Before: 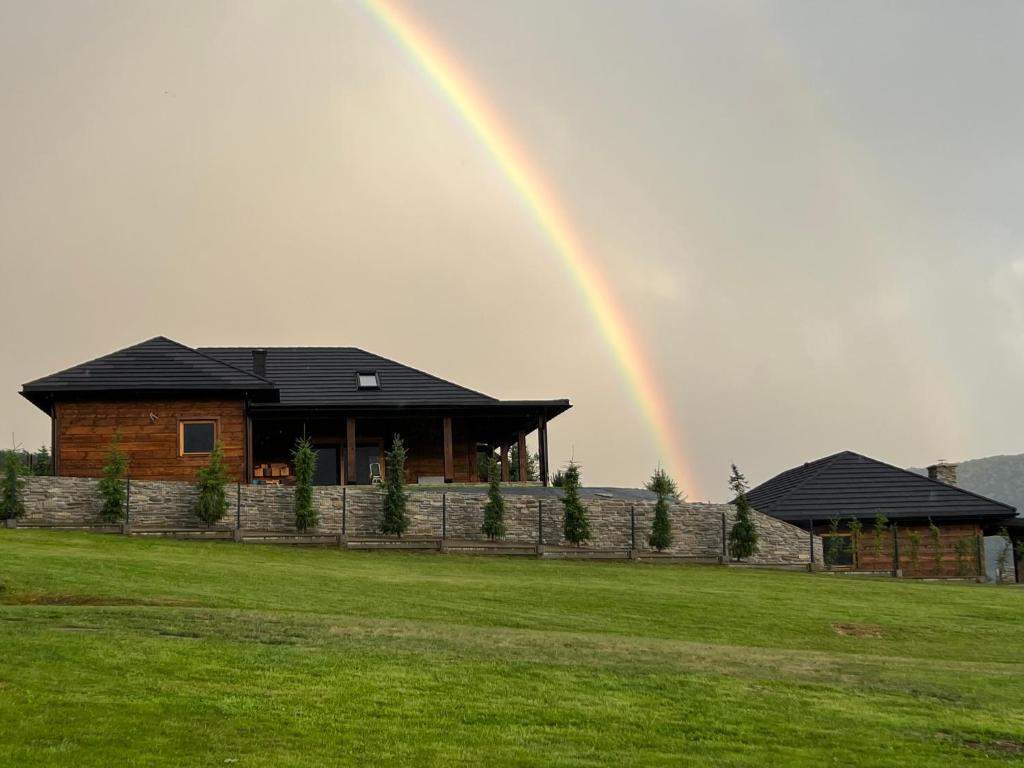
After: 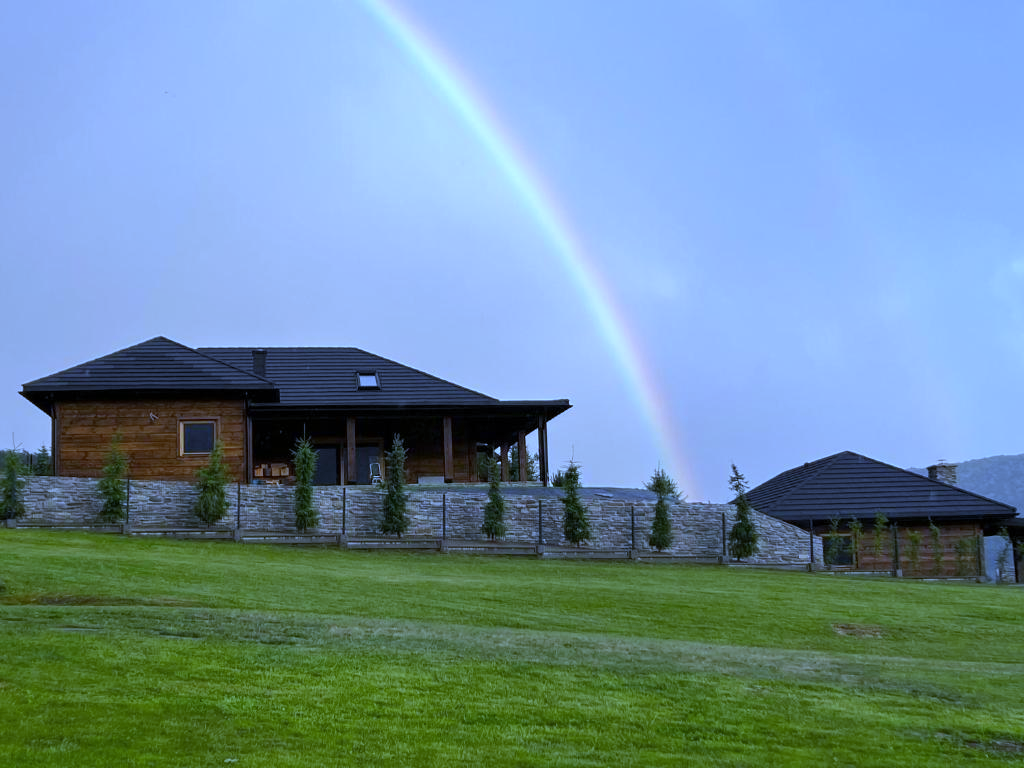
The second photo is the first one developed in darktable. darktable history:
white balance: red 0.766, blue 1.537
shadows and highlights: shadows 25, highlights -25
